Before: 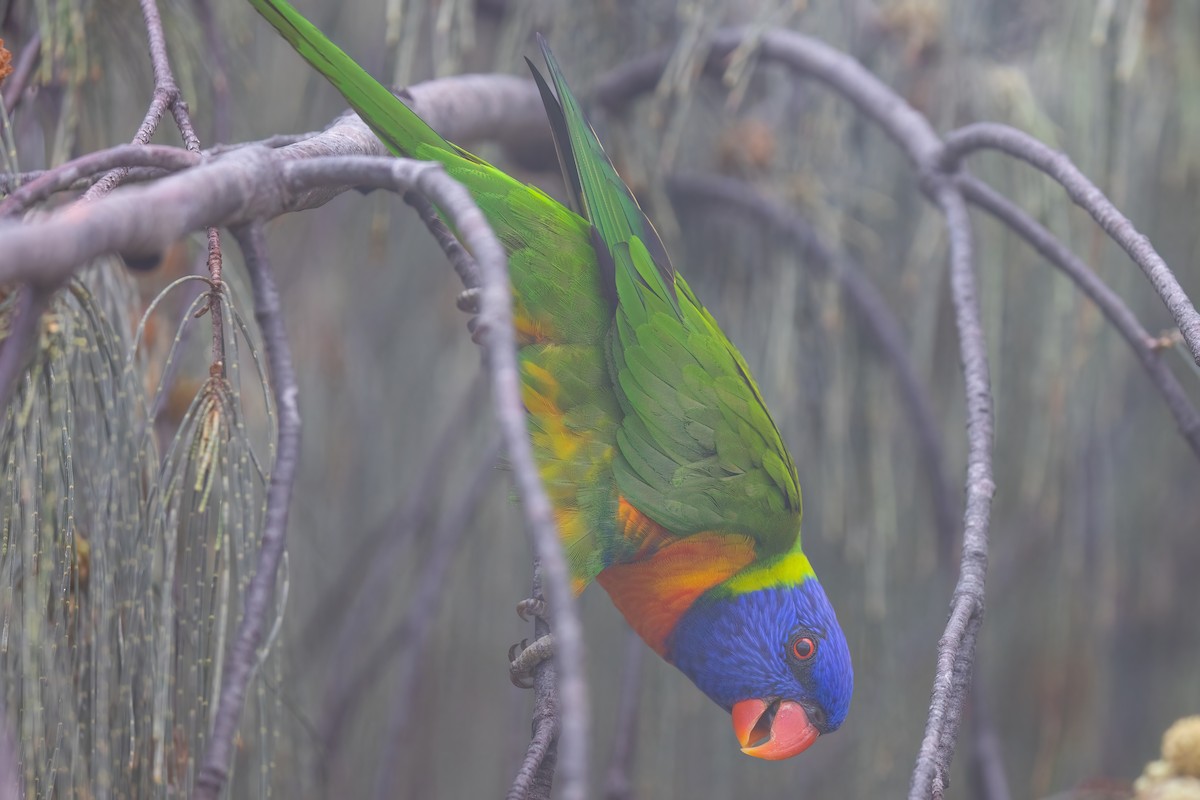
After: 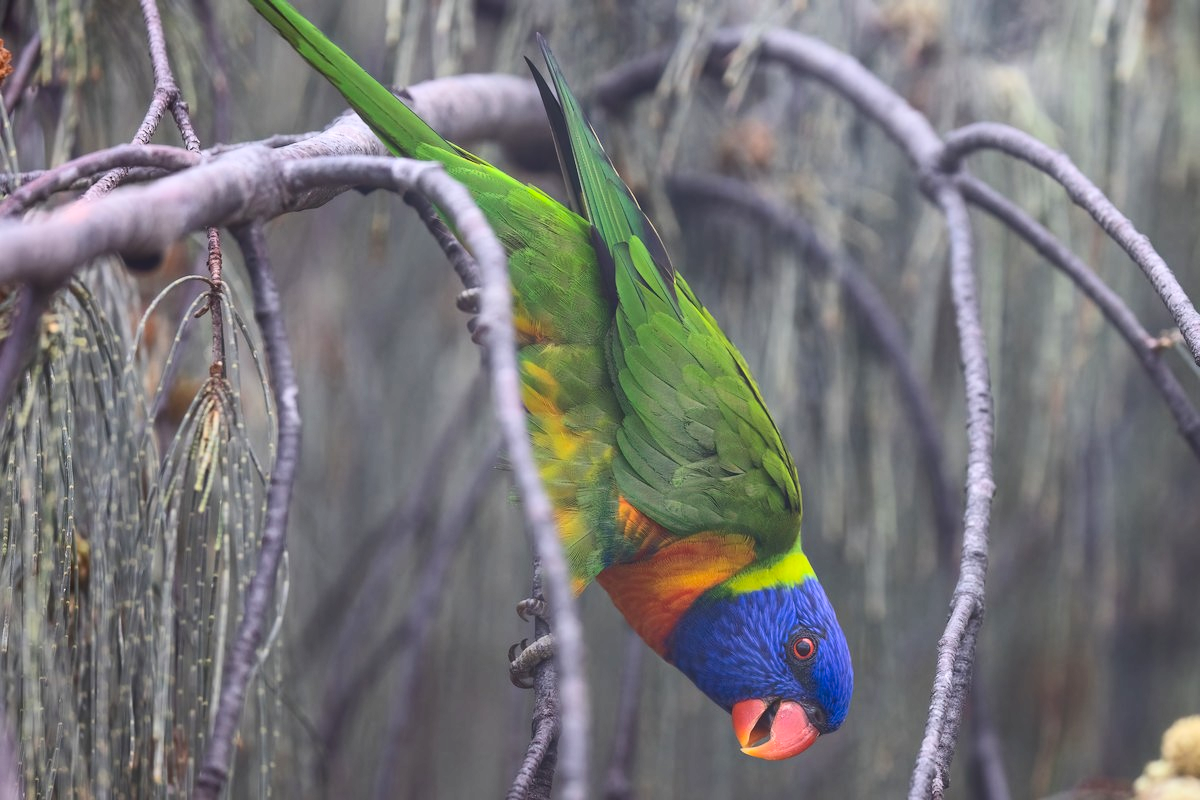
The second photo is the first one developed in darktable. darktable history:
exposure: black level correction -0.001, exposure 0.08 EV, compensate exposure bias true, compensate highlight preservation false
contrast brightness saturation: contrast 0.316, brightness -0.075, saturation 0.171
